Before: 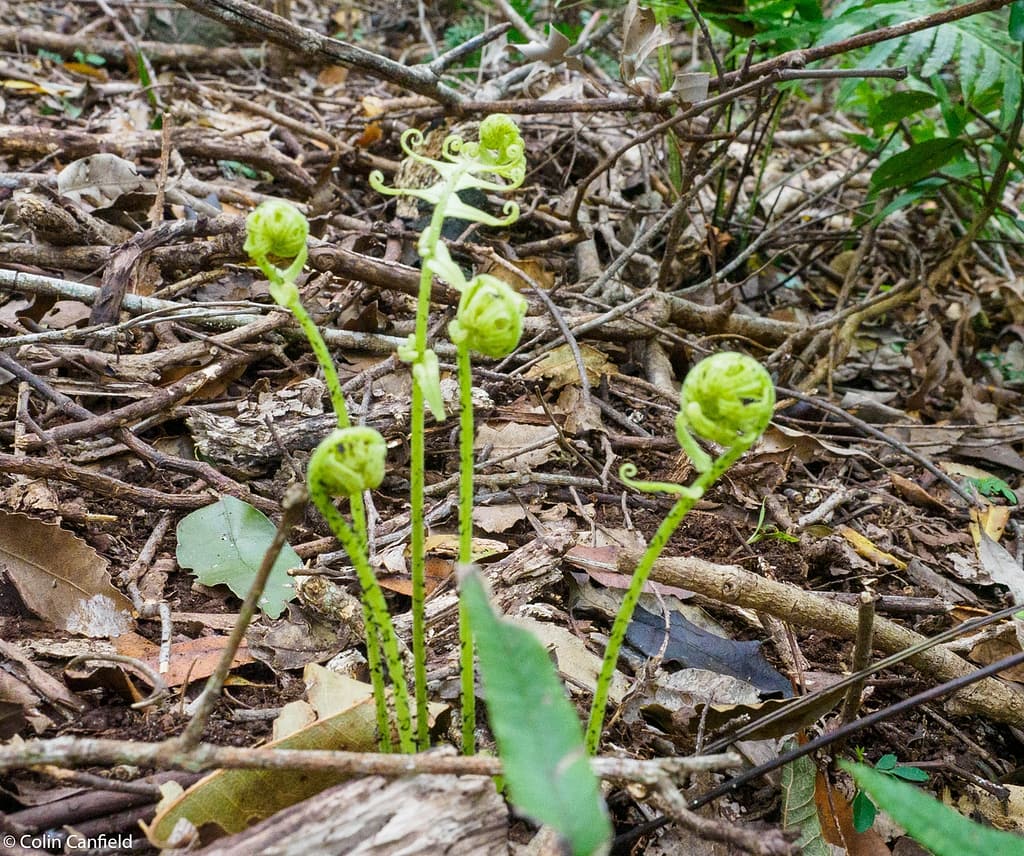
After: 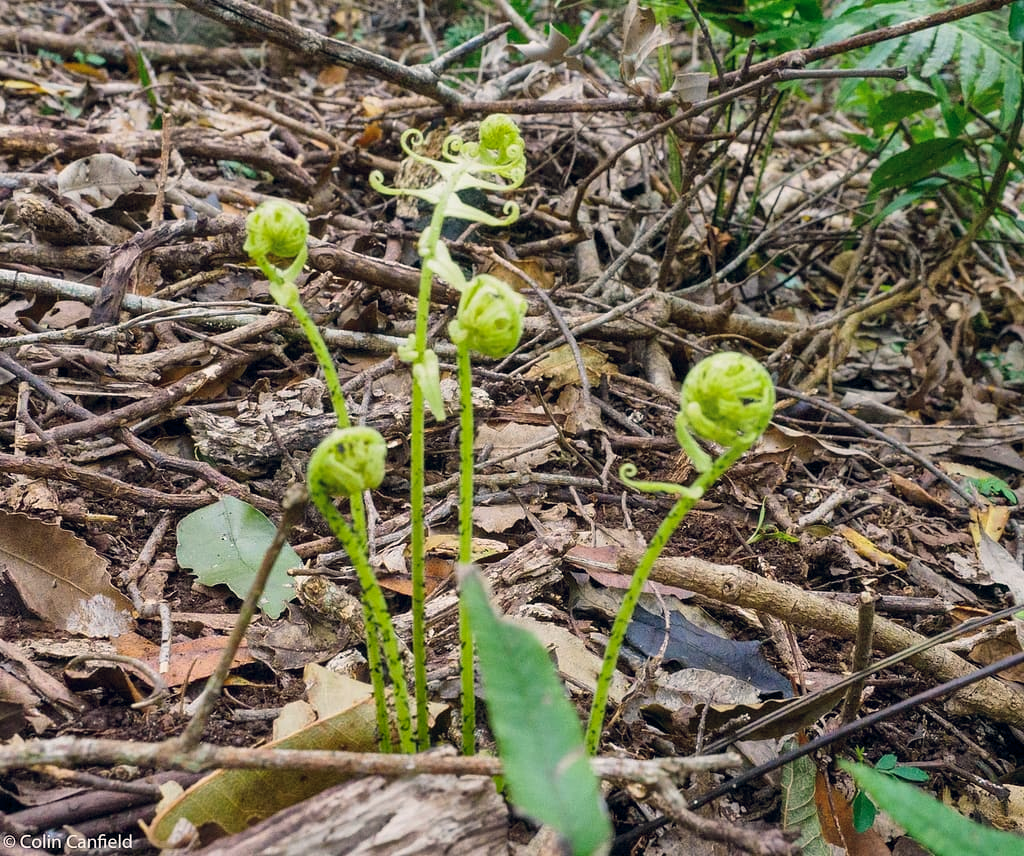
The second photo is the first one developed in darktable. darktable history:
color balance rgb: shadows lift › hue 87.51°, highlights gain › chroma 1.62%, highlights gain › hue 55.1°, global offset › chroma 0.06%, global offset › hue 253.66°, linear chroma grading › global chroma 0.5%
shadows and highlights: radius 123.98, shadows 100, white point adjustment -3, highlights -100, highlights color adjustment 89.84%, soften with gaussian
